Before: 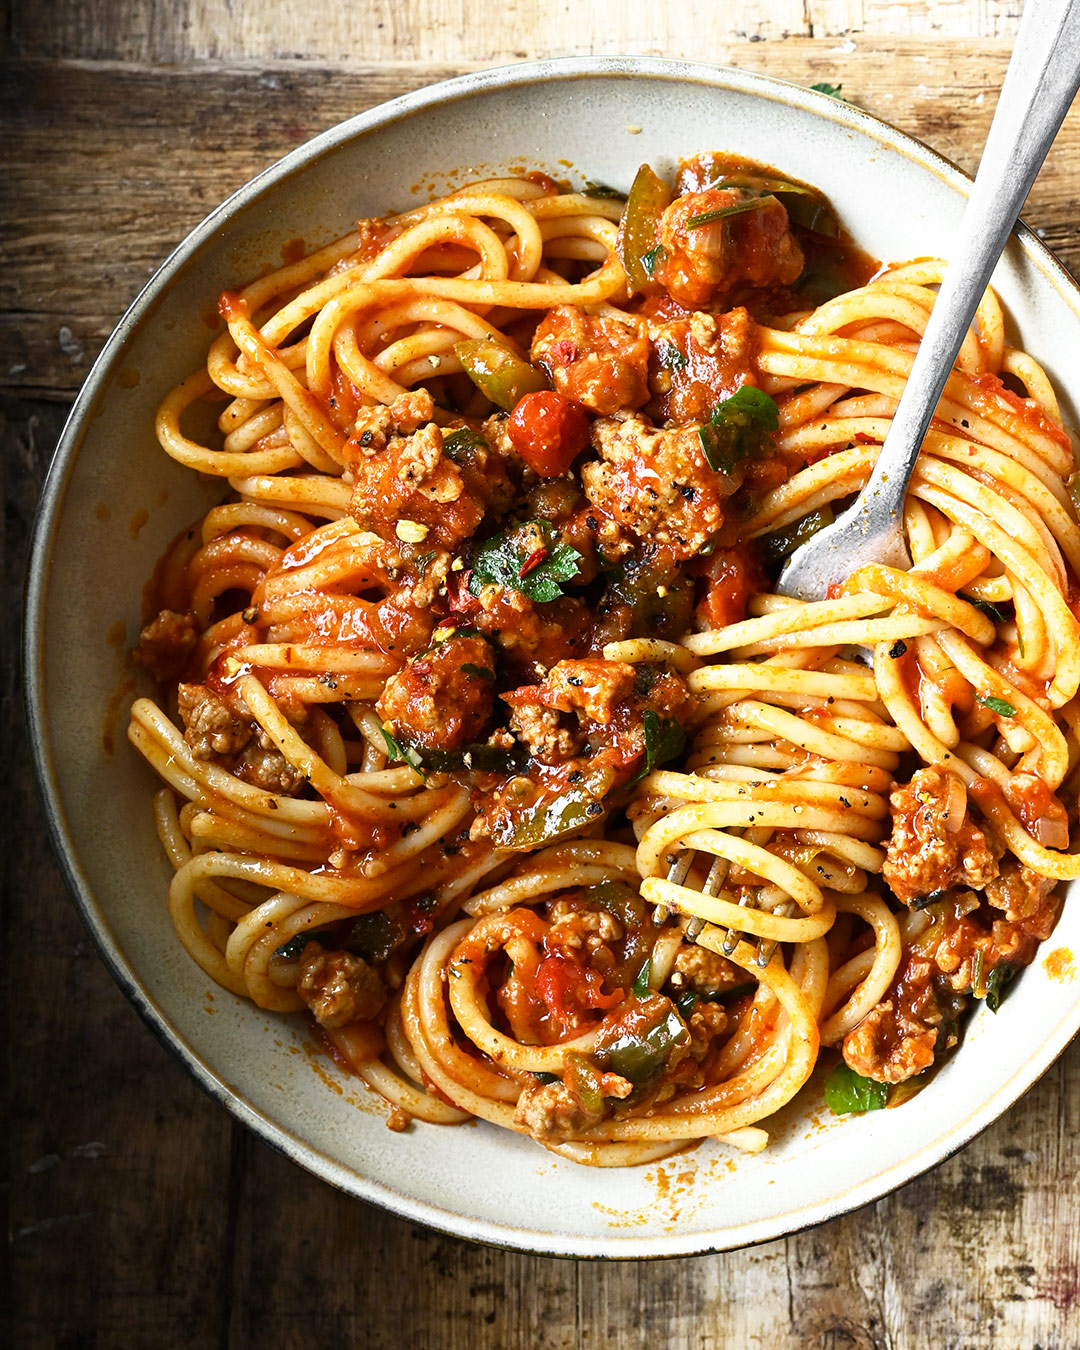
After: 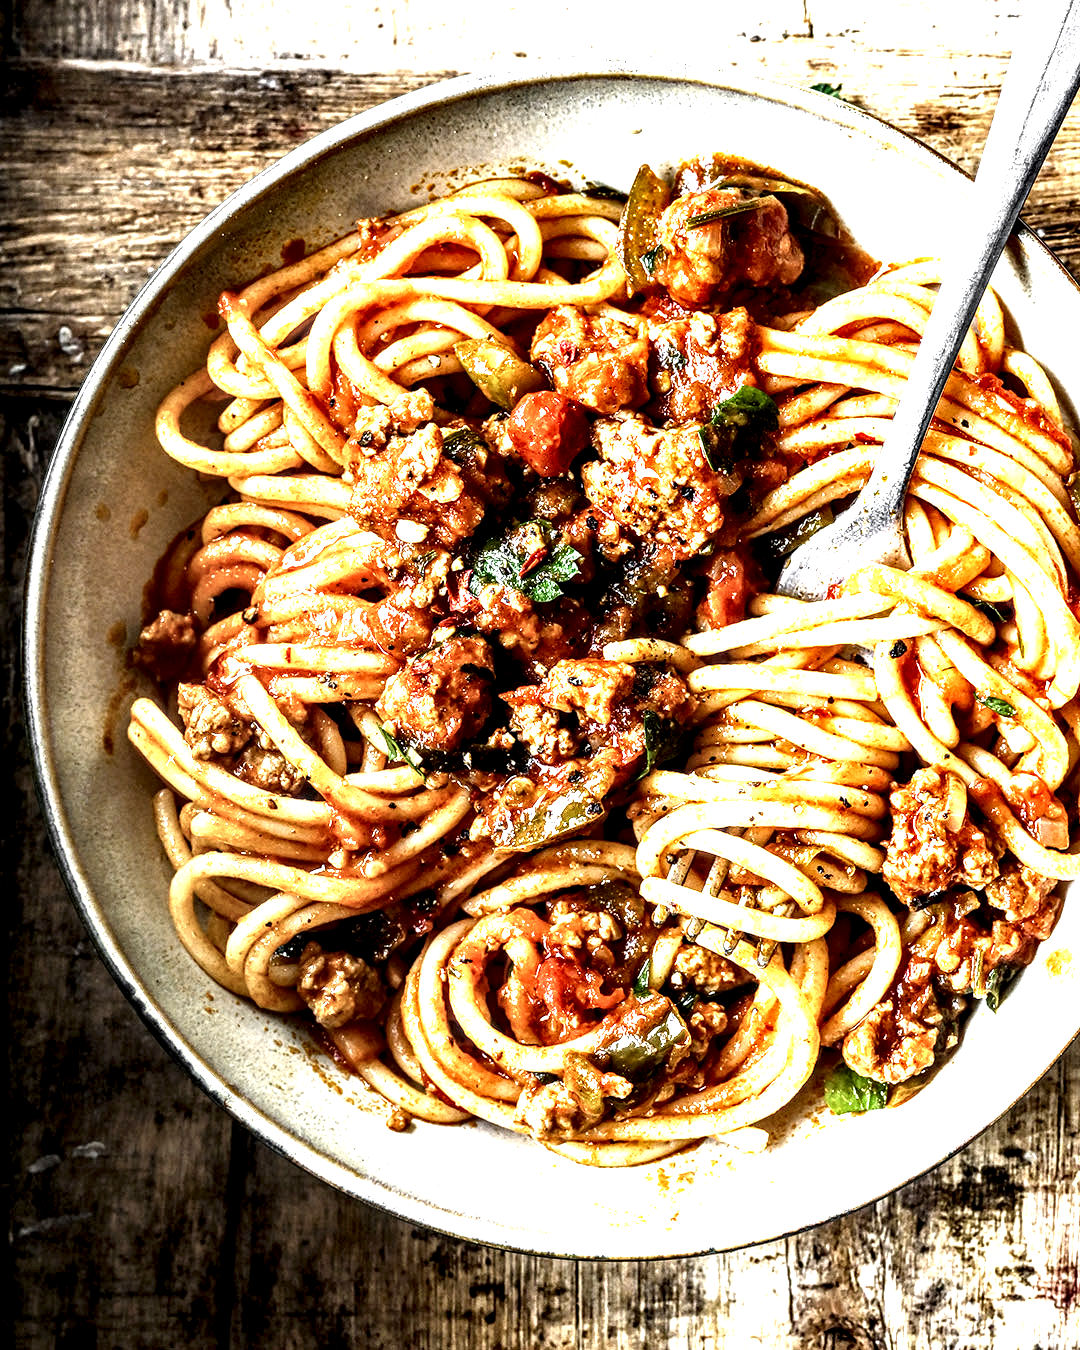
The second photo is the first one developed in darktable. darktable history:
exposure: black level correction 0, exposure 0.7 EV, compensate exposure bias true, compensate highlight preservation false
local contrast: highlights 115%, shadows 42%, detail 293%
